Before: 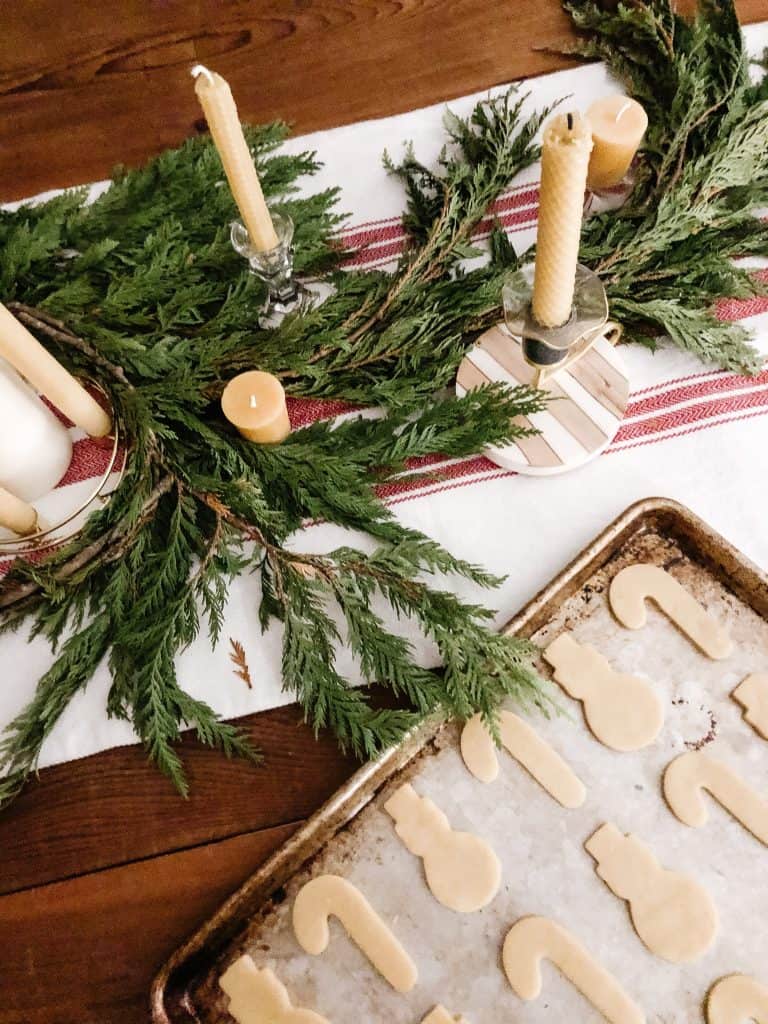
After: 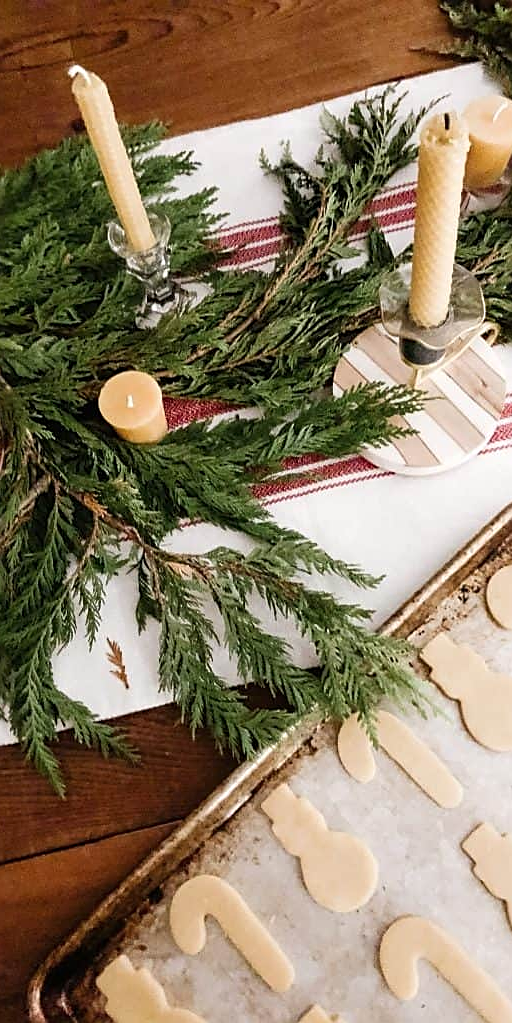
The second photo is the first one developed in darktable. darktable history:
crop and rotate: left 16.142%, right 17.123%
sharpen: on, module defaults
